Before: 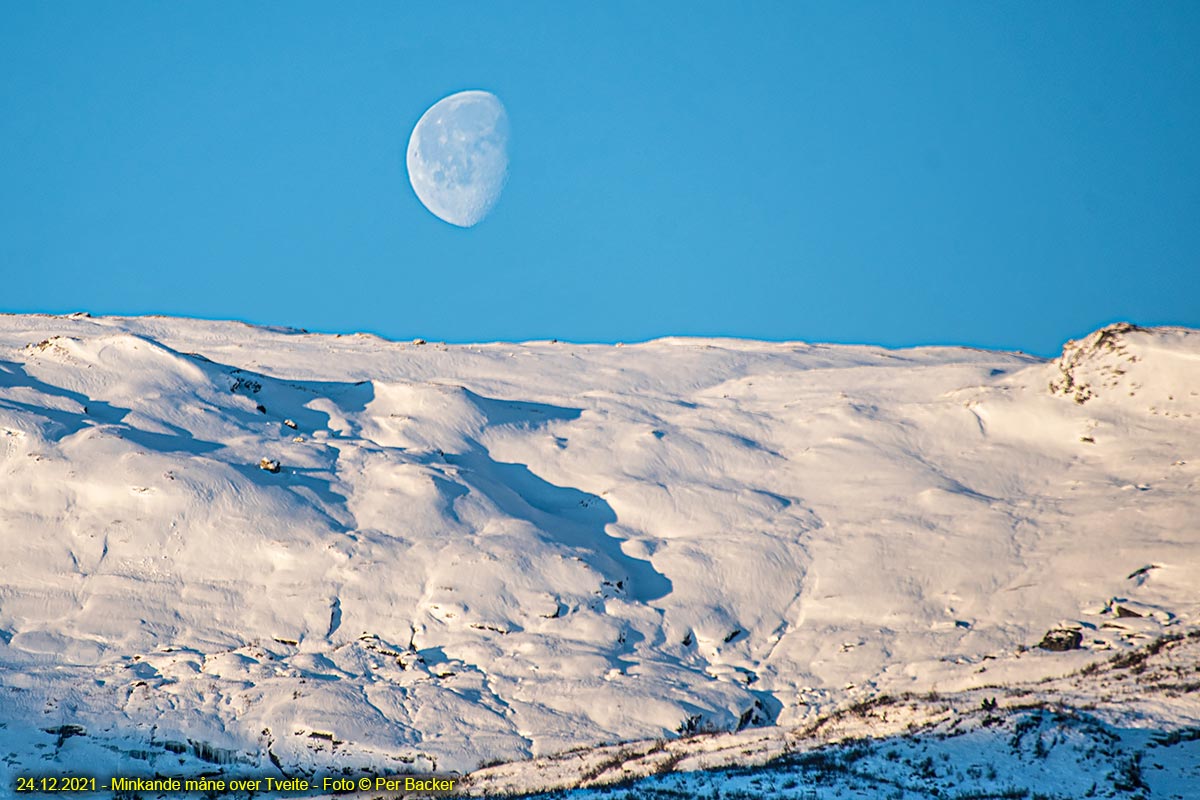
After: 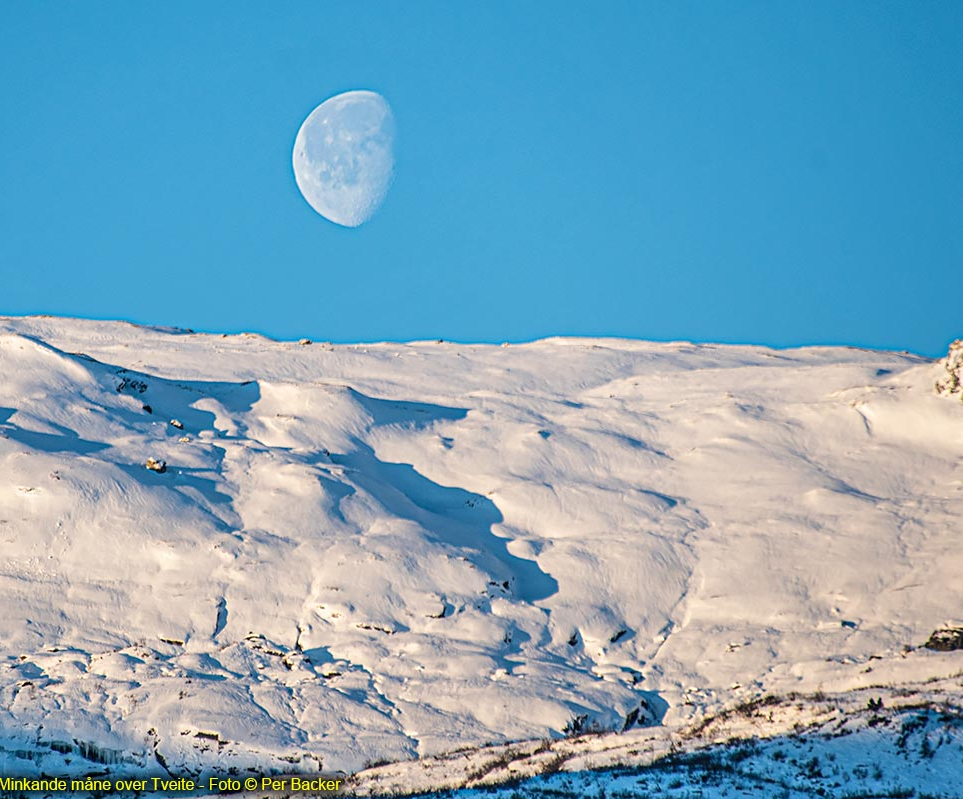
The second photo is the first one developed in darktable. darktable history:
crop and rotate: left 9.563%, right 10.159%
